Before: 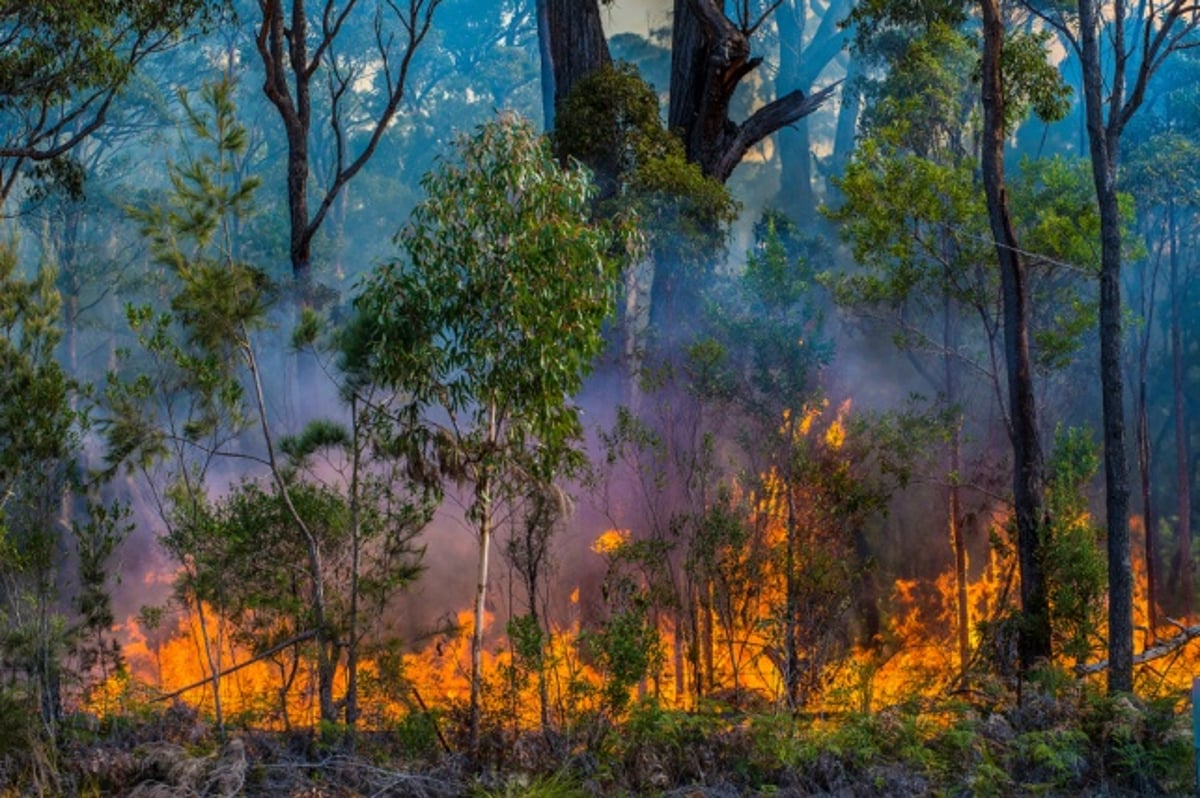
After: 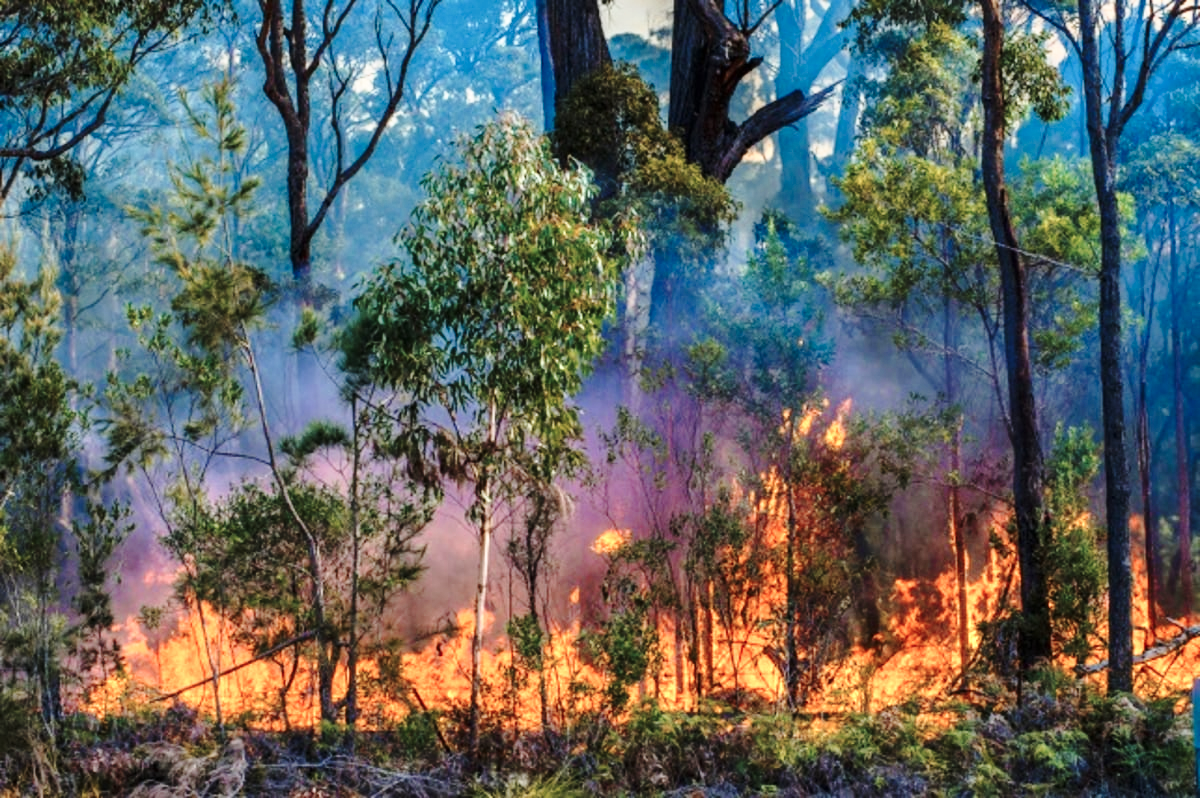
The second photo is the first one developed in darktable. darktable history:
tone curve: curves: ch0 [(0, 0) (0.003, 0.003) (0.011, 0.011) (0.025, 0.026) (0.044, 0.046) (0.069, 0.072) (0.1, 0.103) (0.136, 0.141) (0.177, 0.184) (0.224, 0.233) (0.277, 0.287) (0.335, 0.348) (0.399, 0.414) (0.468, 0.486) (0.543, 0.563) (0.623, 0.647) (0.709, 0.736) (0.801, 0.831) (0.898, 0.92) (1, 1)], color space Lab, independent channels, preserve colors none
base curve: curves: ch0 [(0, 0) (0.028, 0.03) (0.121, 0.232) (0.46, 0.748) (0.859, 0.968) (1, 1)], preserve colors none
color zones: curves: ch0 [(0, 0.473) (0.001, 0.473) (0.226, 0.548) (0.4, 0.589) (0.525, 0.54) (0.728, 0.403) (0.999, 0.473) (1, 0.473)]; ch1 [(0, 0.619) (0.001, 0.619) (0.234, 0.388) (0.4, 0.372) (0.528, 0.422) (0.732, 0.53) (0.999, 0.619) (1, 0.619)]; ch2 [(0, 0.547) (0.001, 0.547) (0.226, 0.45) (0.4, 0.525) (0.525, 0.585) (0.8, 0.511) (0.999, 0.547) (1, 0.547)]
